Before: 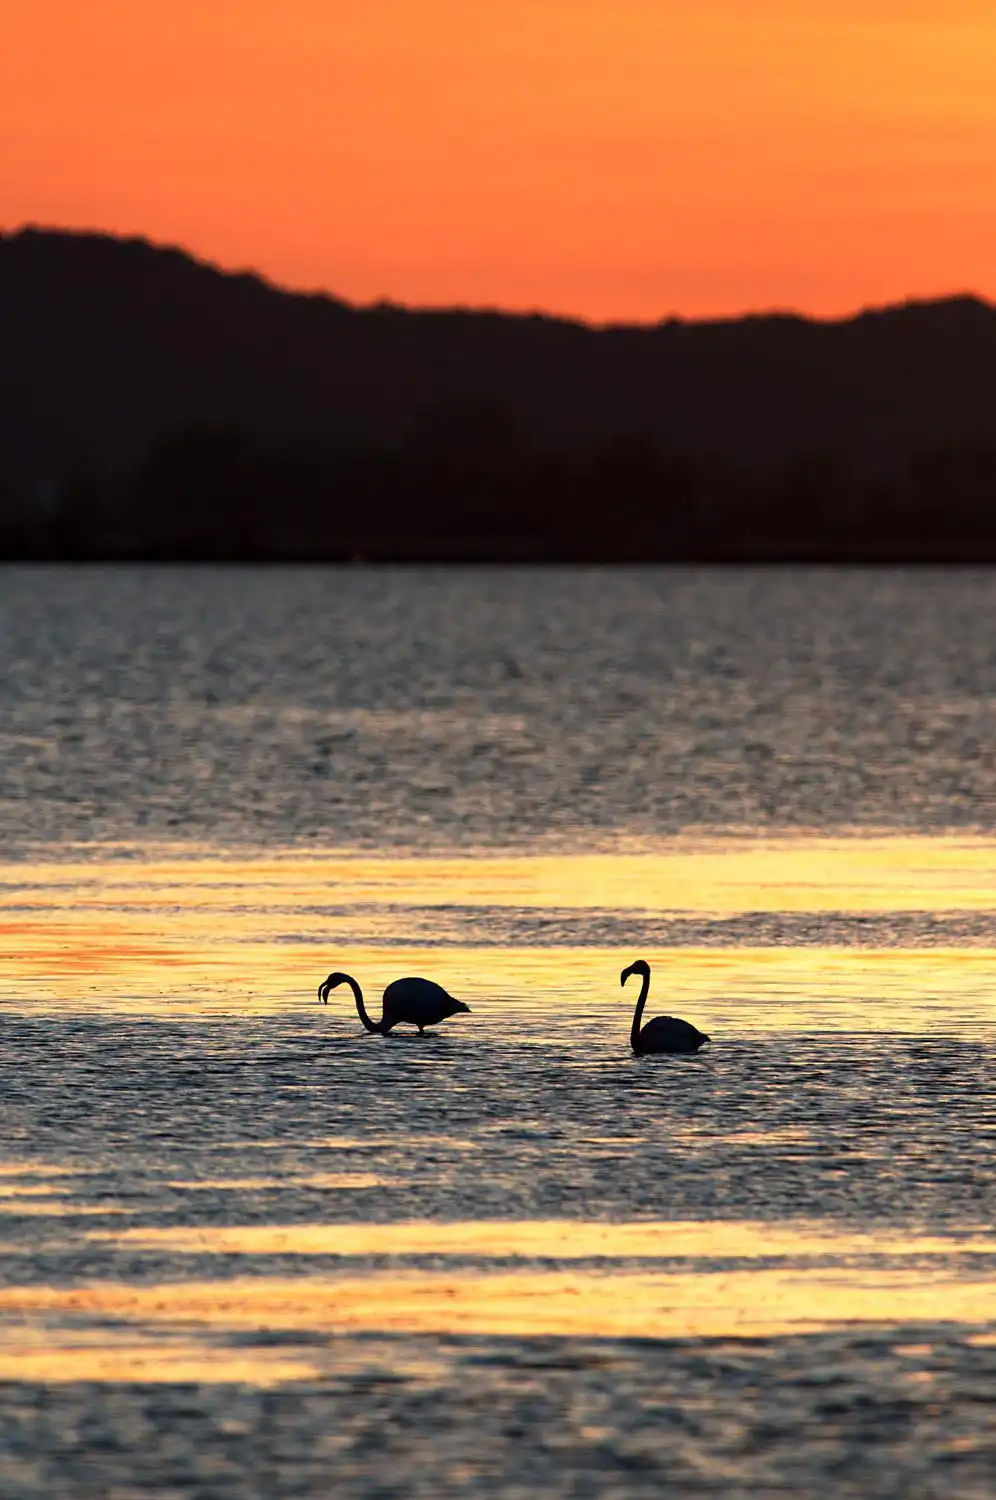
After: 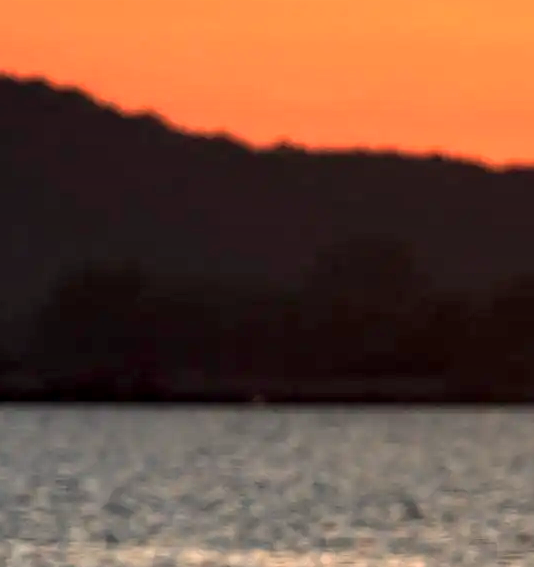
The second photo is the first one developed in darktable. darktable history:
local contrast: highlights 100%, shadows 100%, detail 120%, midtone range 0.2
crop: left 10.121%, top 10.631%, right 36.218%, bottom 51.526%
graduated density: on, module defaults
exposure: exposure 1.137 EV, compensate highlight preservation false
white balance: red 1.045, blue 0.932
